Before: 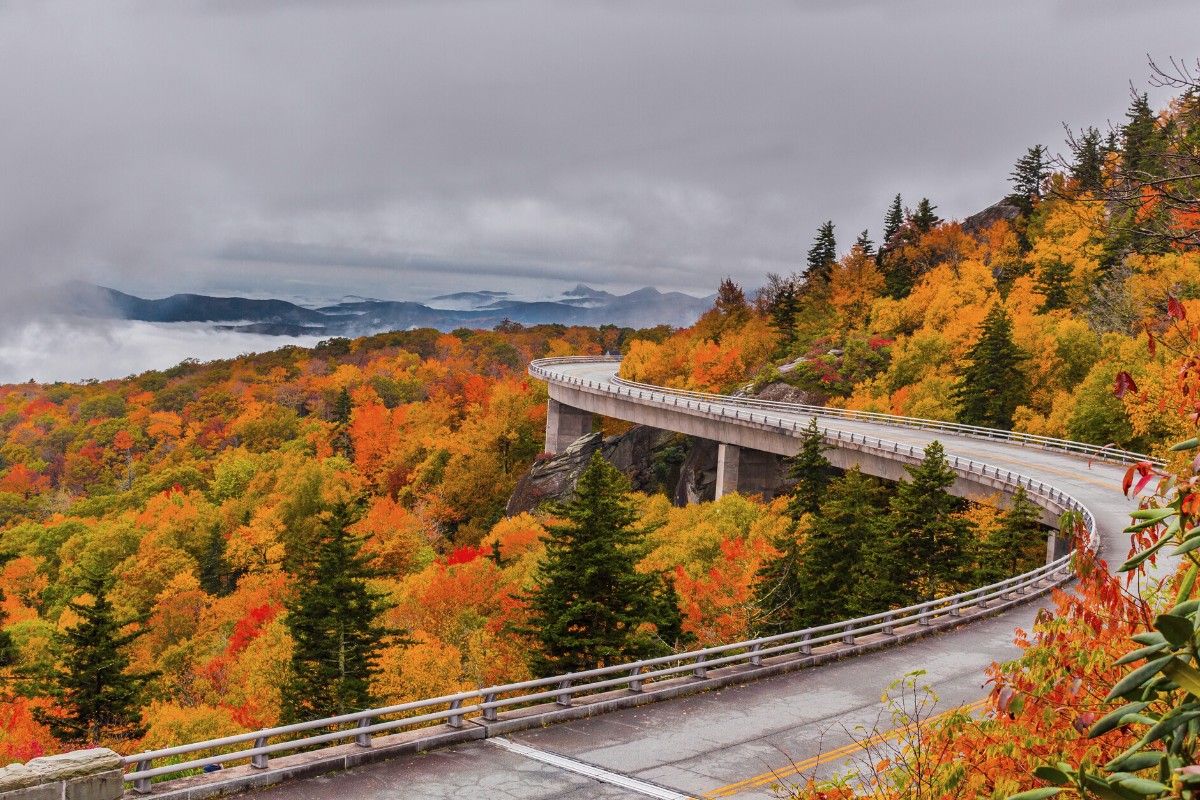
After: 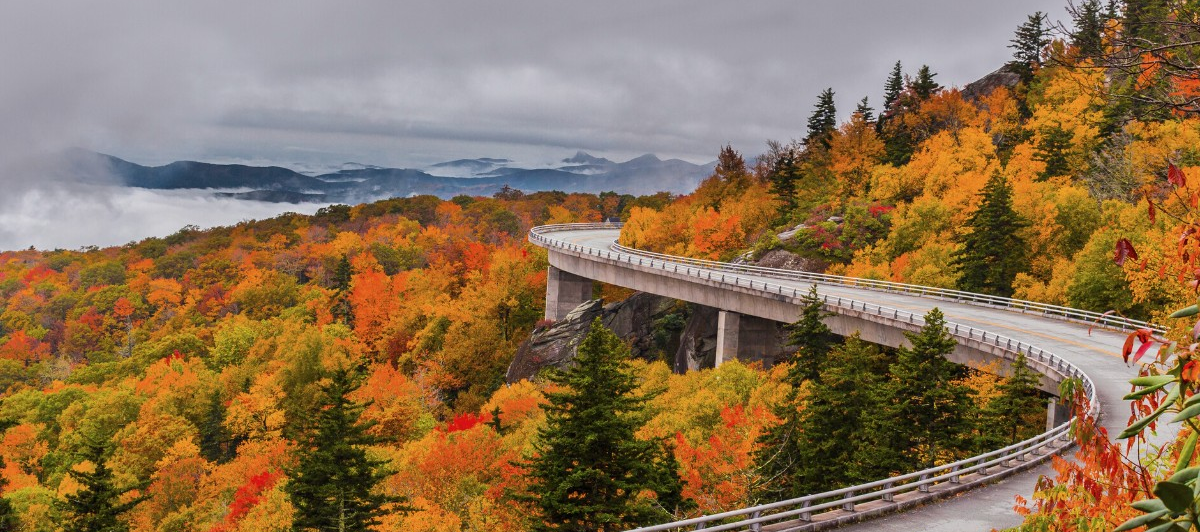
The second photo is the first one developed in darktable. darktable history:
crop: top 16.727%, bottom 16.727%
white balance: emerald 1
